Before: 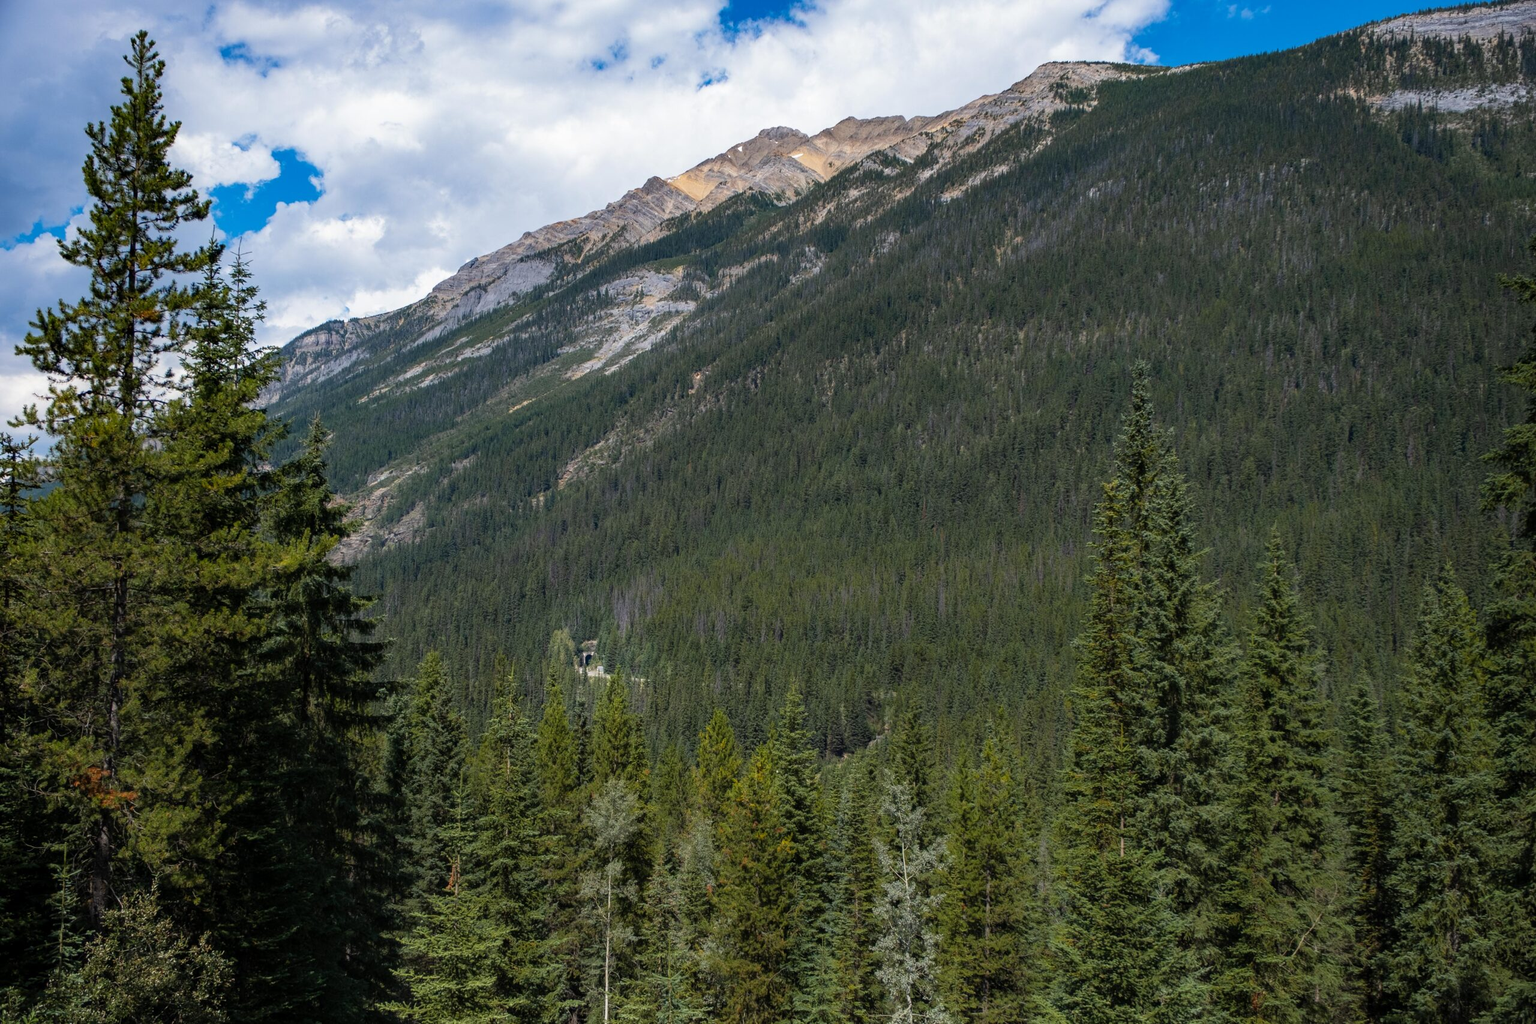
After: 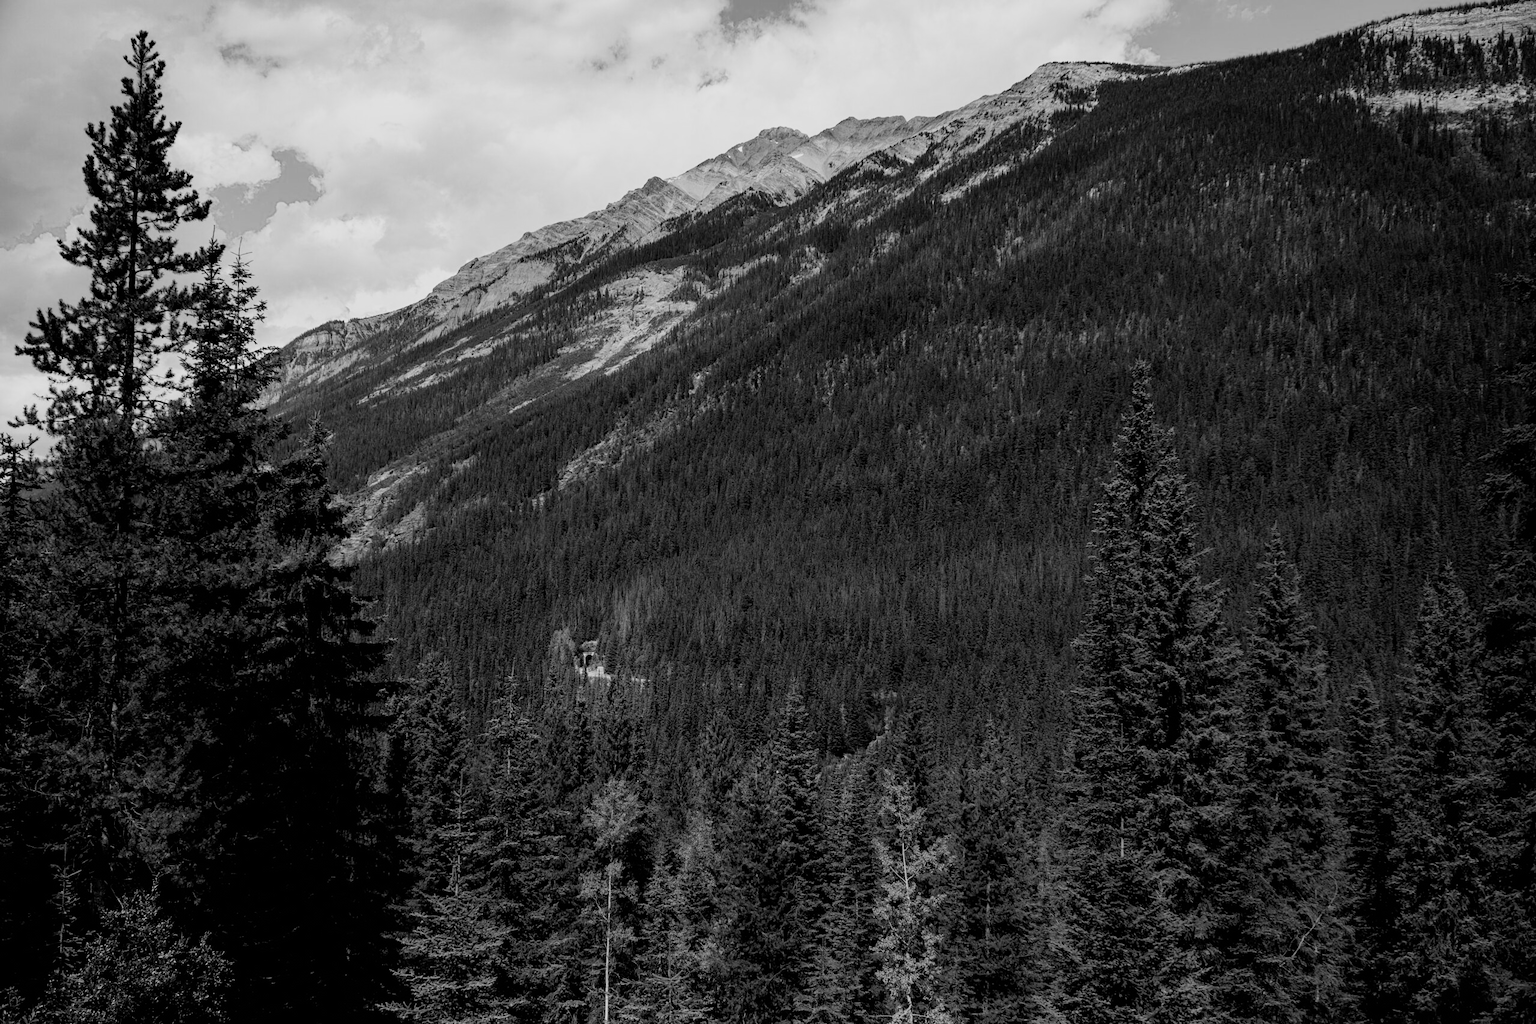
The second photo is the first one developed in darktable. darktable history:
color calibration: output gray [0.18, 0.41, 0.41, 0], illuminant as shot in camera, x 0.358, y 0.373, temperature 4628.91 K
filmic rgb: black relative exposure -5.04 EV, white relative exposure 3.96 EV, threshold 2.97 EV, hardness 2.9, contrast 1.296, highlights saturation mix -28.69%, enable highlight reconstruction true
